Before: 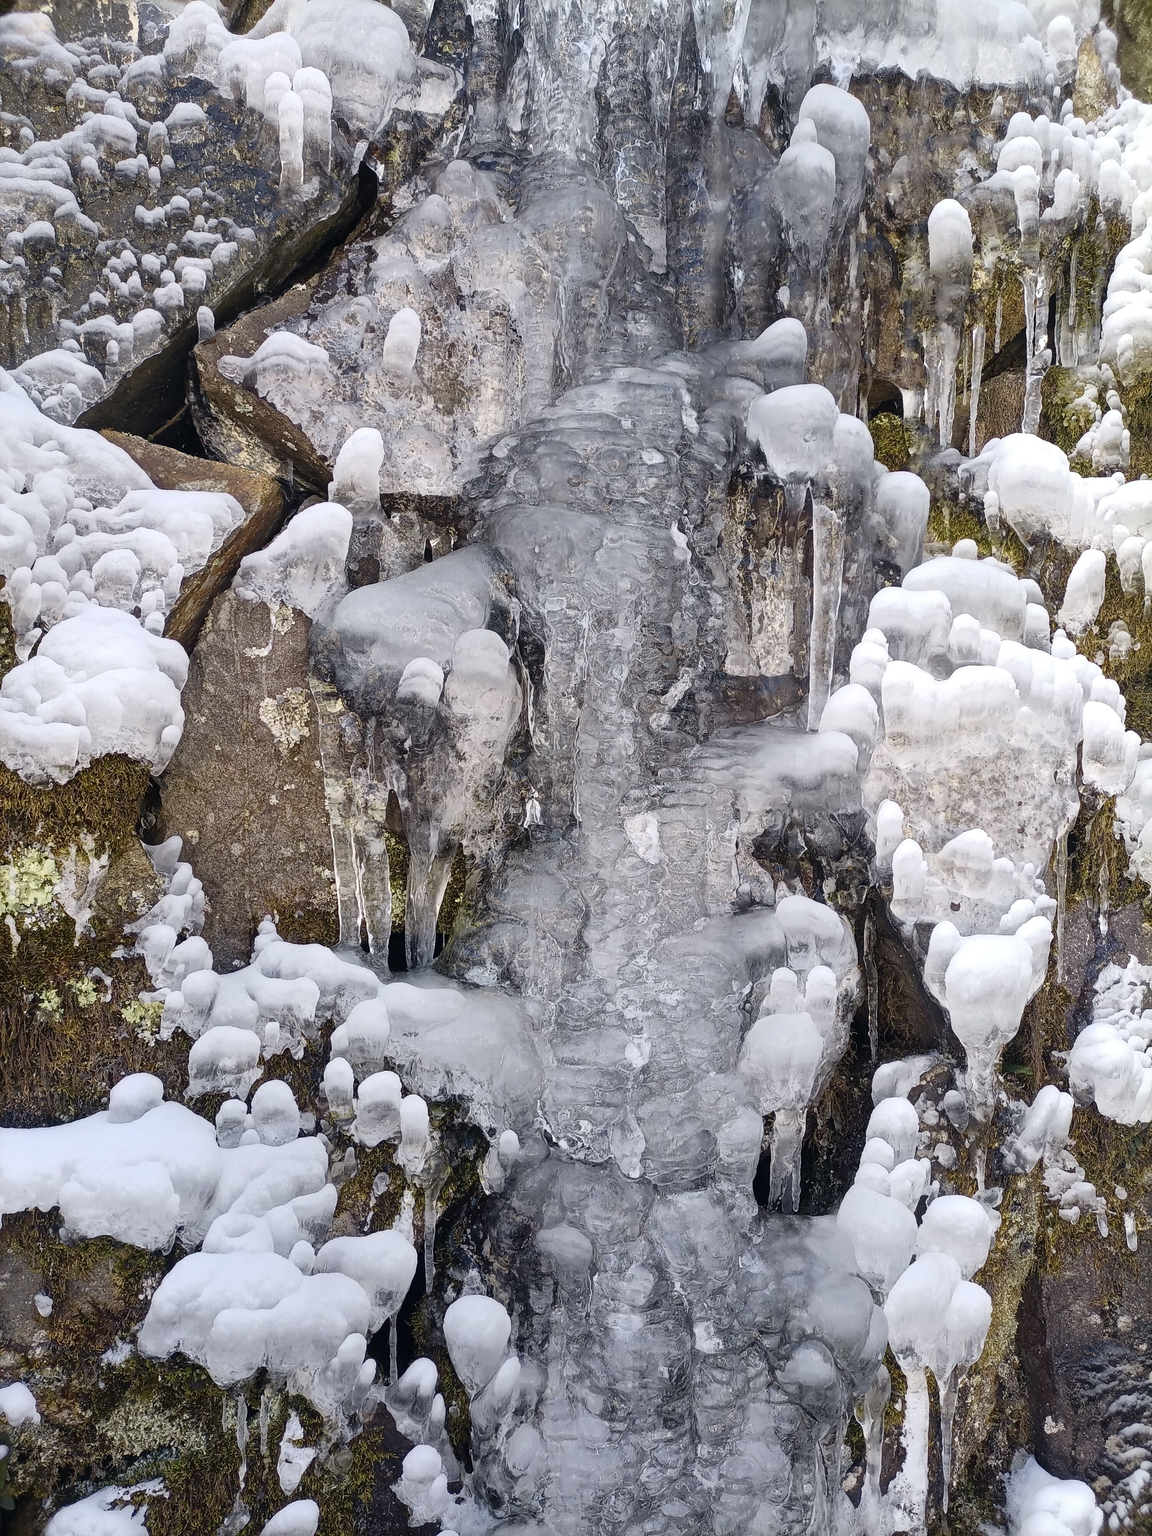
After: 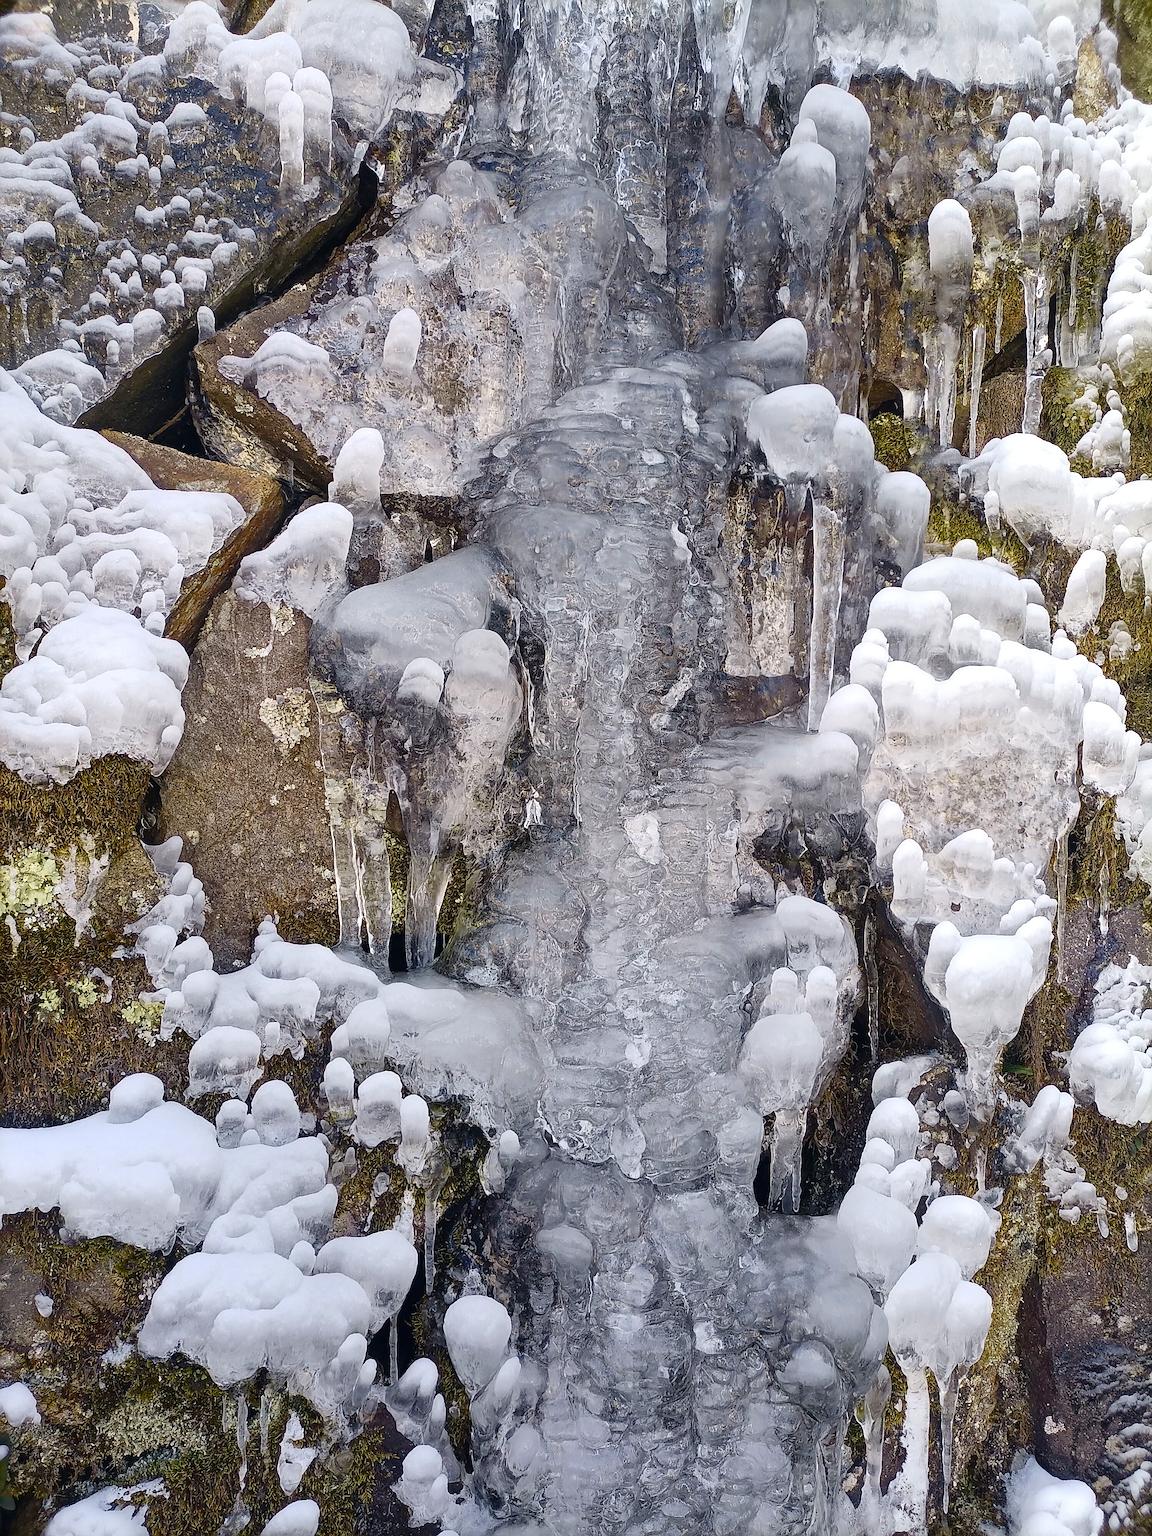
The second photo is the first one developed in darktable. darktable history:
color balance rgb: perceptual saturation grading › global saturation 20.804%, perceptual saturation grading › highlights -19.872%, perceptual saturation grading › shadows 29.572%, global vibrance 20%
sharpen: on, module defaults
